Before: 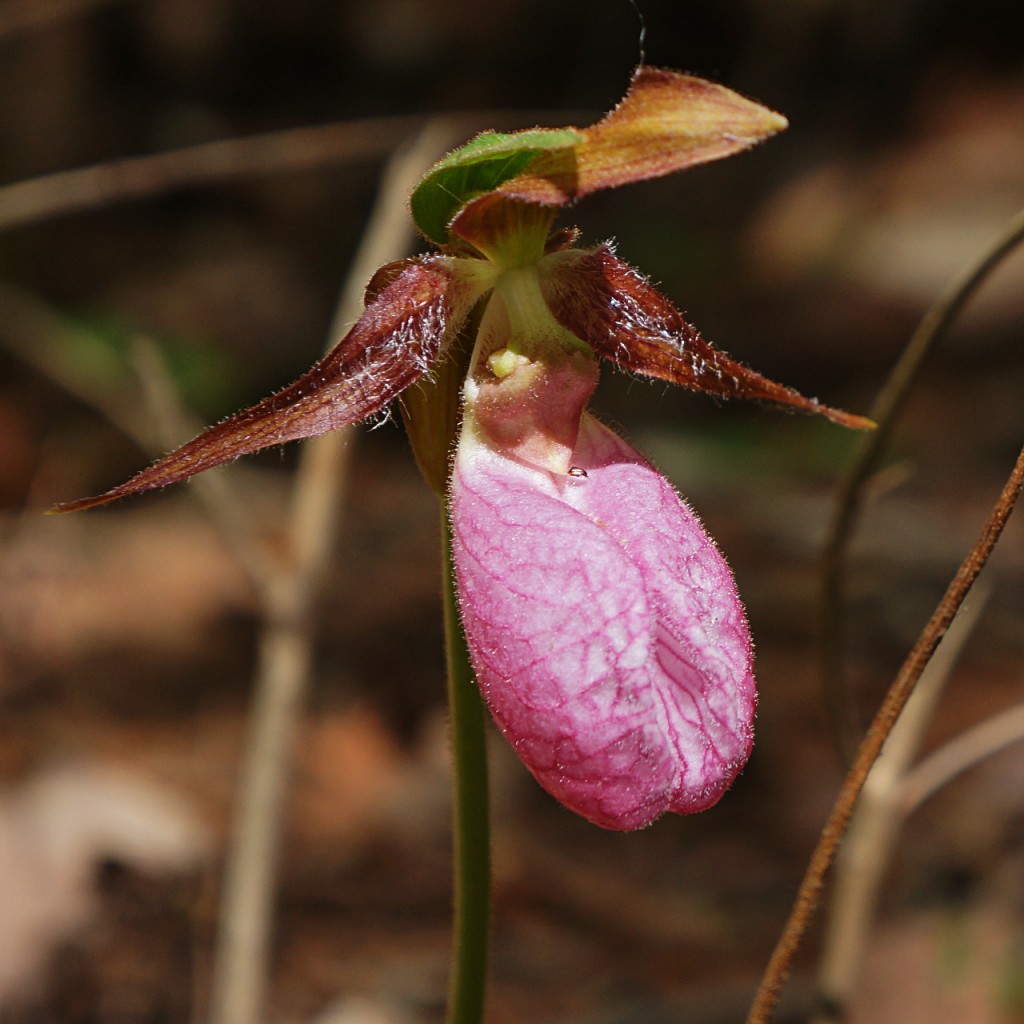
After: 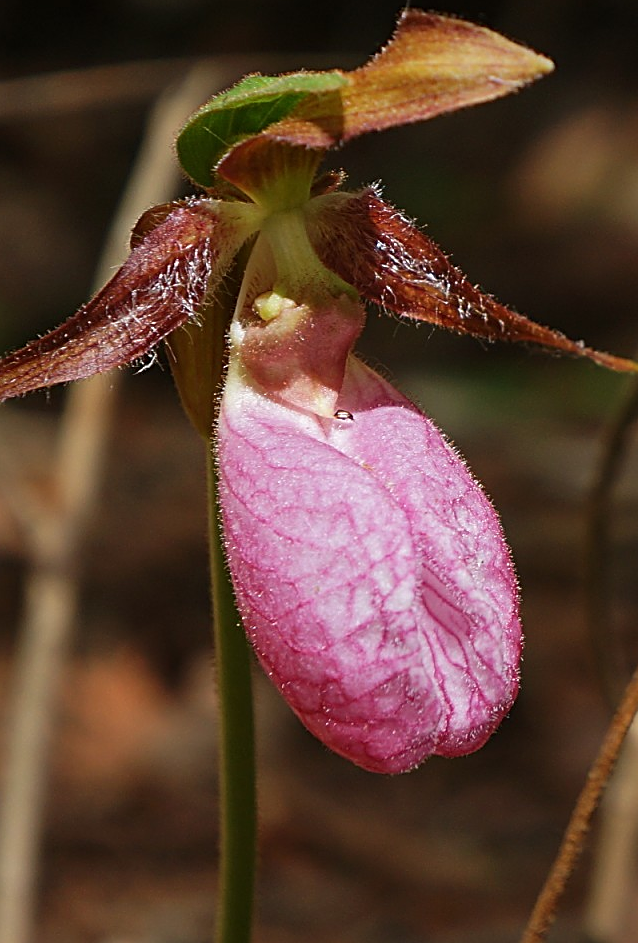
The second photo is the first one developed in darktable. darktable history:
sharpen: on, module defaults
base curve: curves: ch0 [(0, 0) (0.989, 0.992)], preserve colors none
crop and rotate: left 22.918%, top 5.629%, right 14.711%, bottom 2.247%
